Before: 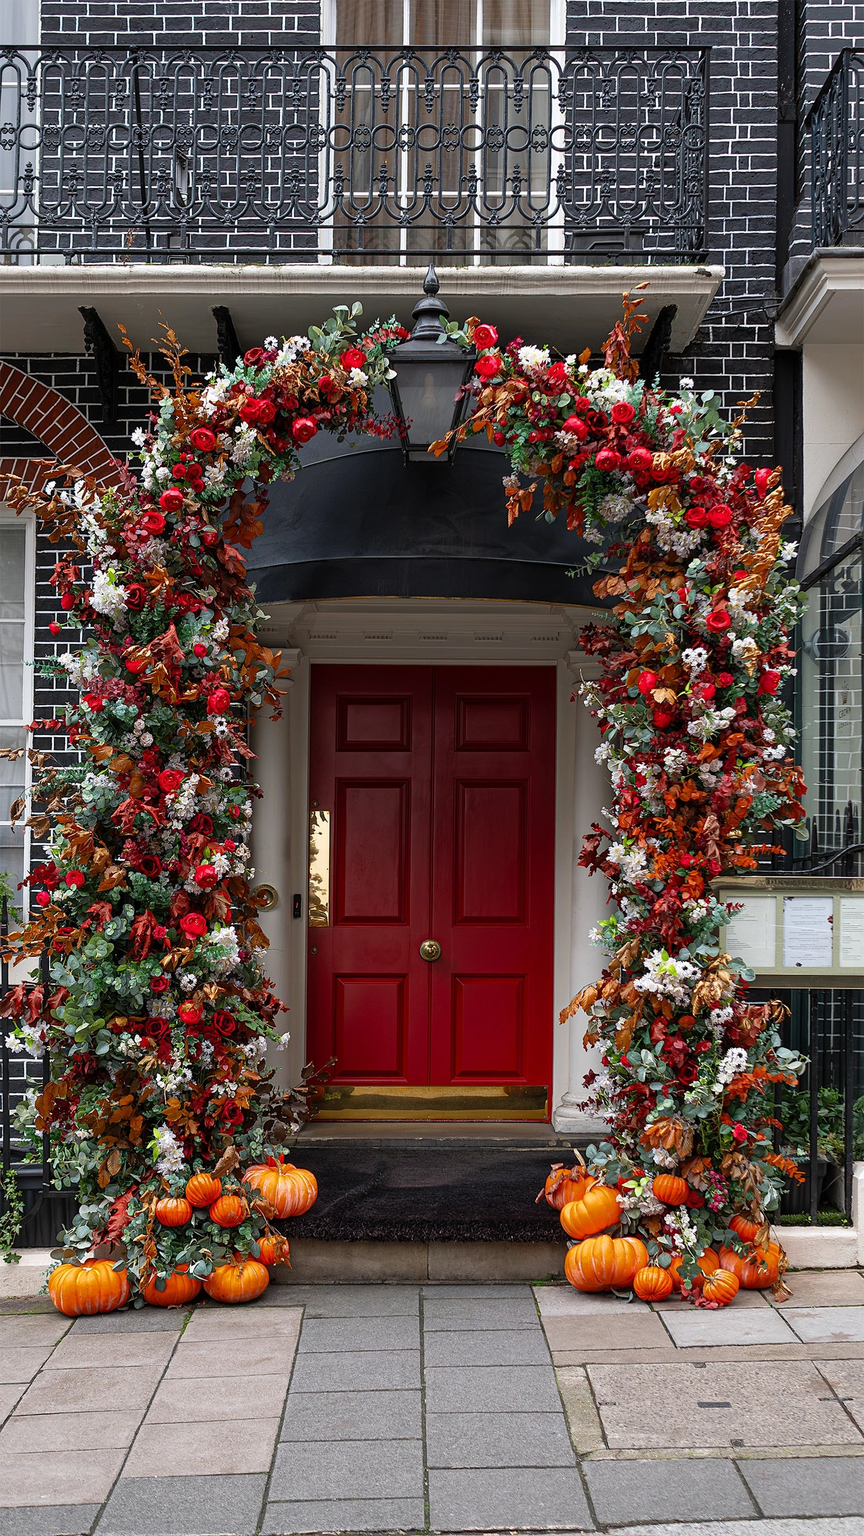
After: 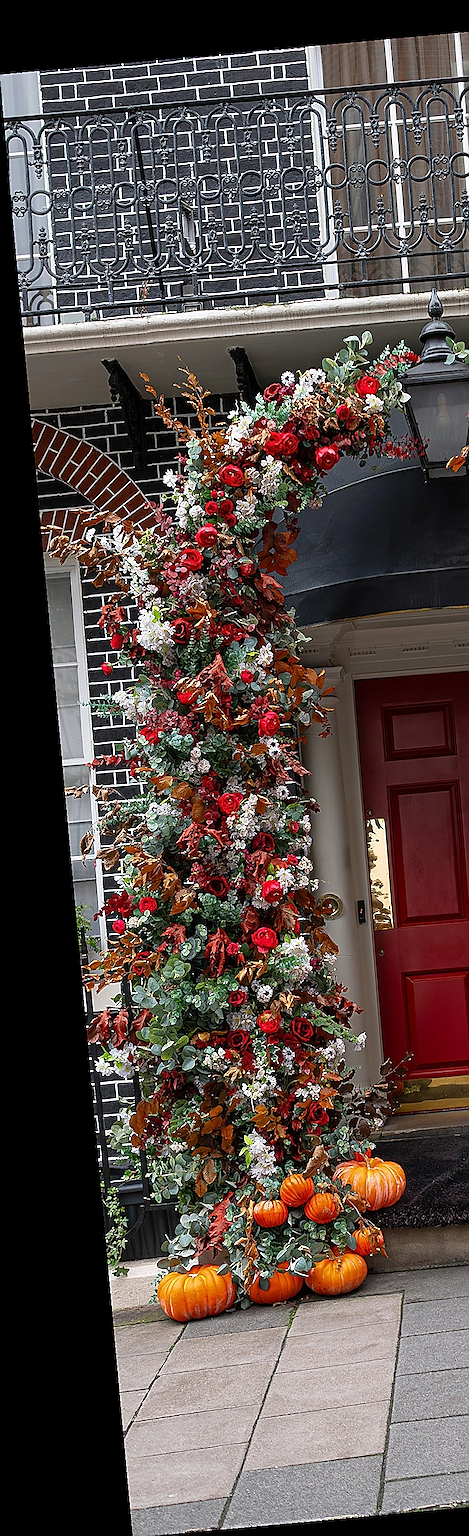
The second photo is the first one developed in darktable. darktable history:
rotate and perspective: rotation -5.2°, automatic cropping off
crop and rotate: left 0%, top 0%, right 50.845%
sharpen: radius 1.4, amount 1.25, threshold 0.7
